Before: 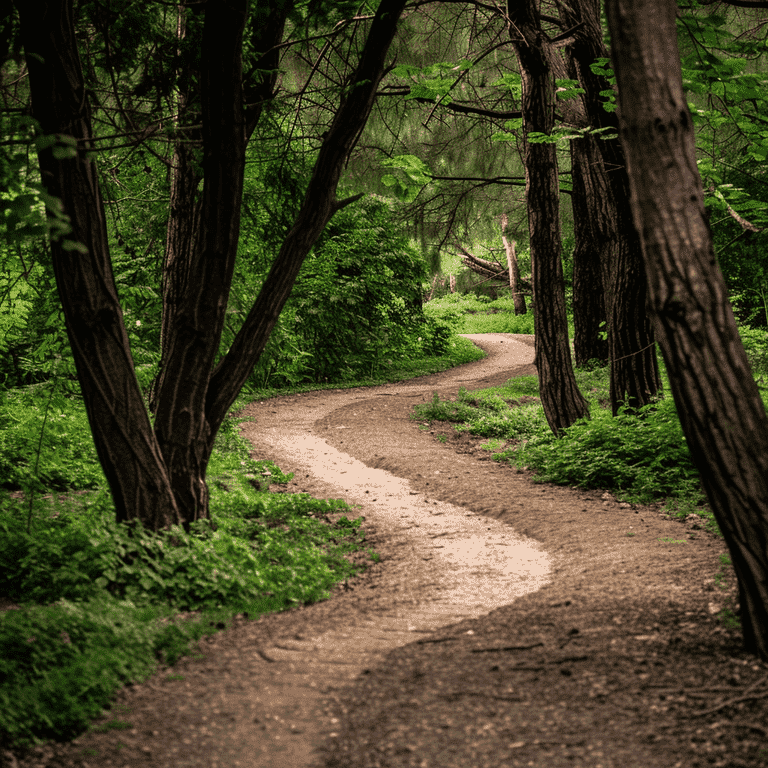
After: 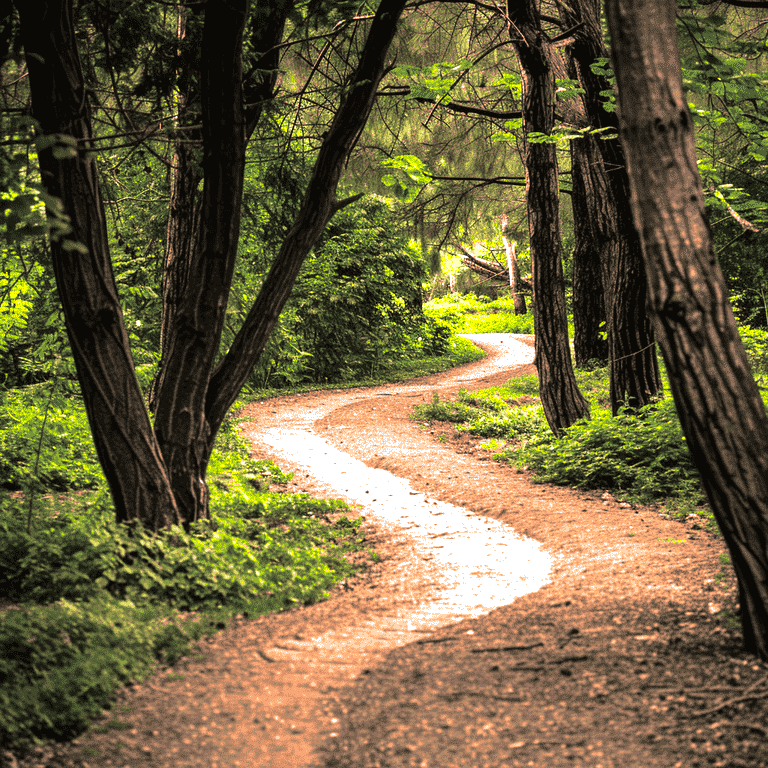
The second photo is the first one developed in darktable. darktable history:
split-toning: shadows › hue 46.8°, shadows › saturation 0.17, highlights › hue 316.8°, highlights › saturation 0.27, balance -51.82
exposure: black level correction 0, exposure 1.3 EV, compensate exposure bias true, compensate highlight preservation false
color correction: highlights a* 12.23, highlights b* 5.41
color balance rgb: perceptual saturation grading › global saturation 20%, global vibrance 20%
